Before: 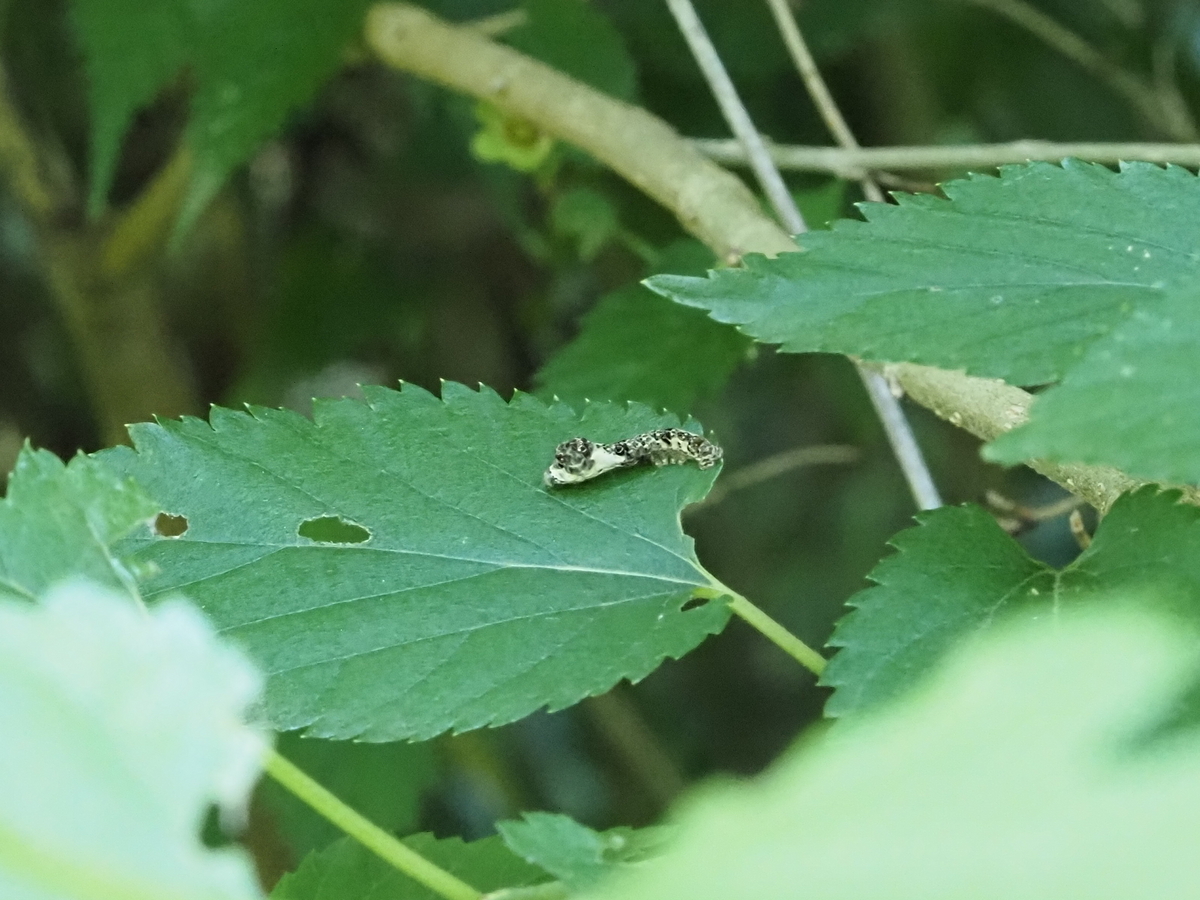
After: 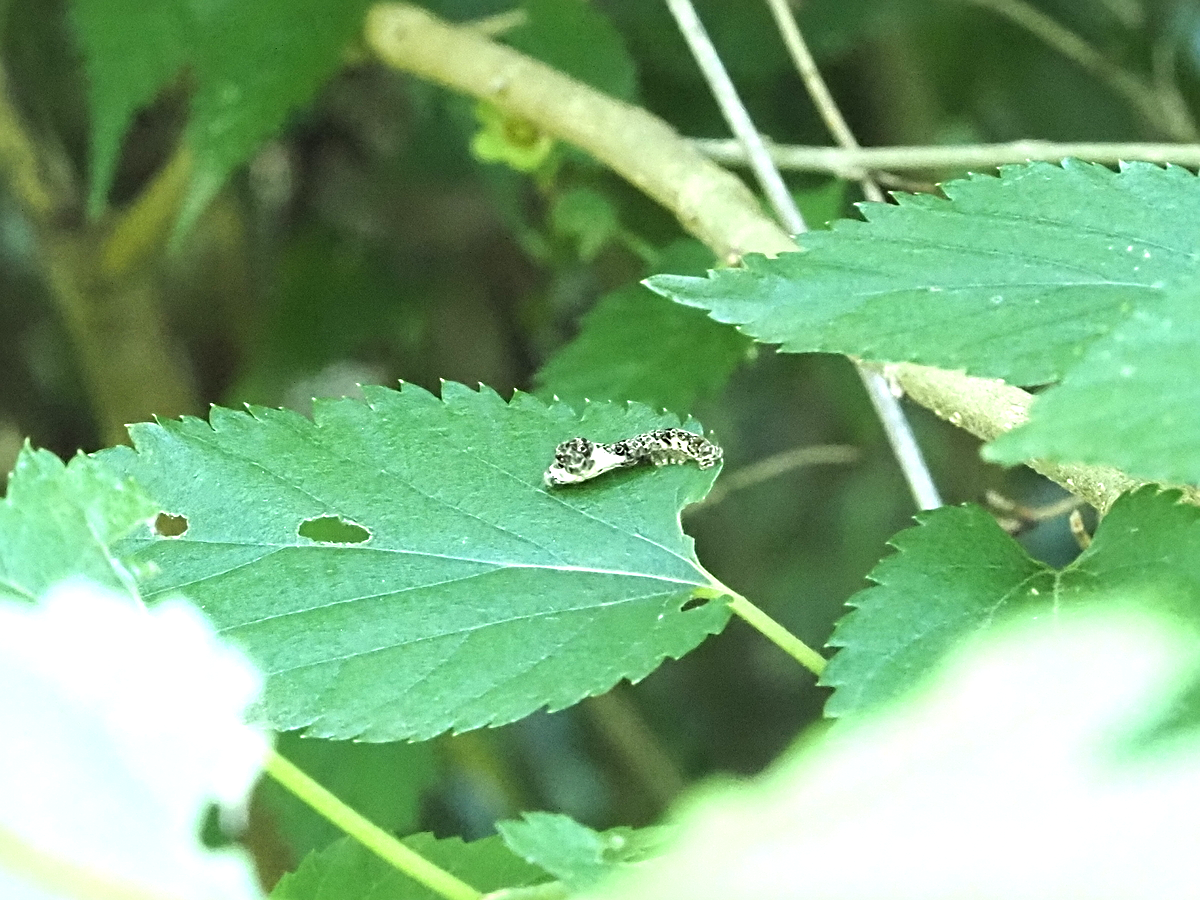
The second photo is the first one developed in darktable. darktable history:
sharpen: on, module defaults
exposure: black level correction -0.001, exposure 0.903 EV, compensate highlight preservation false
